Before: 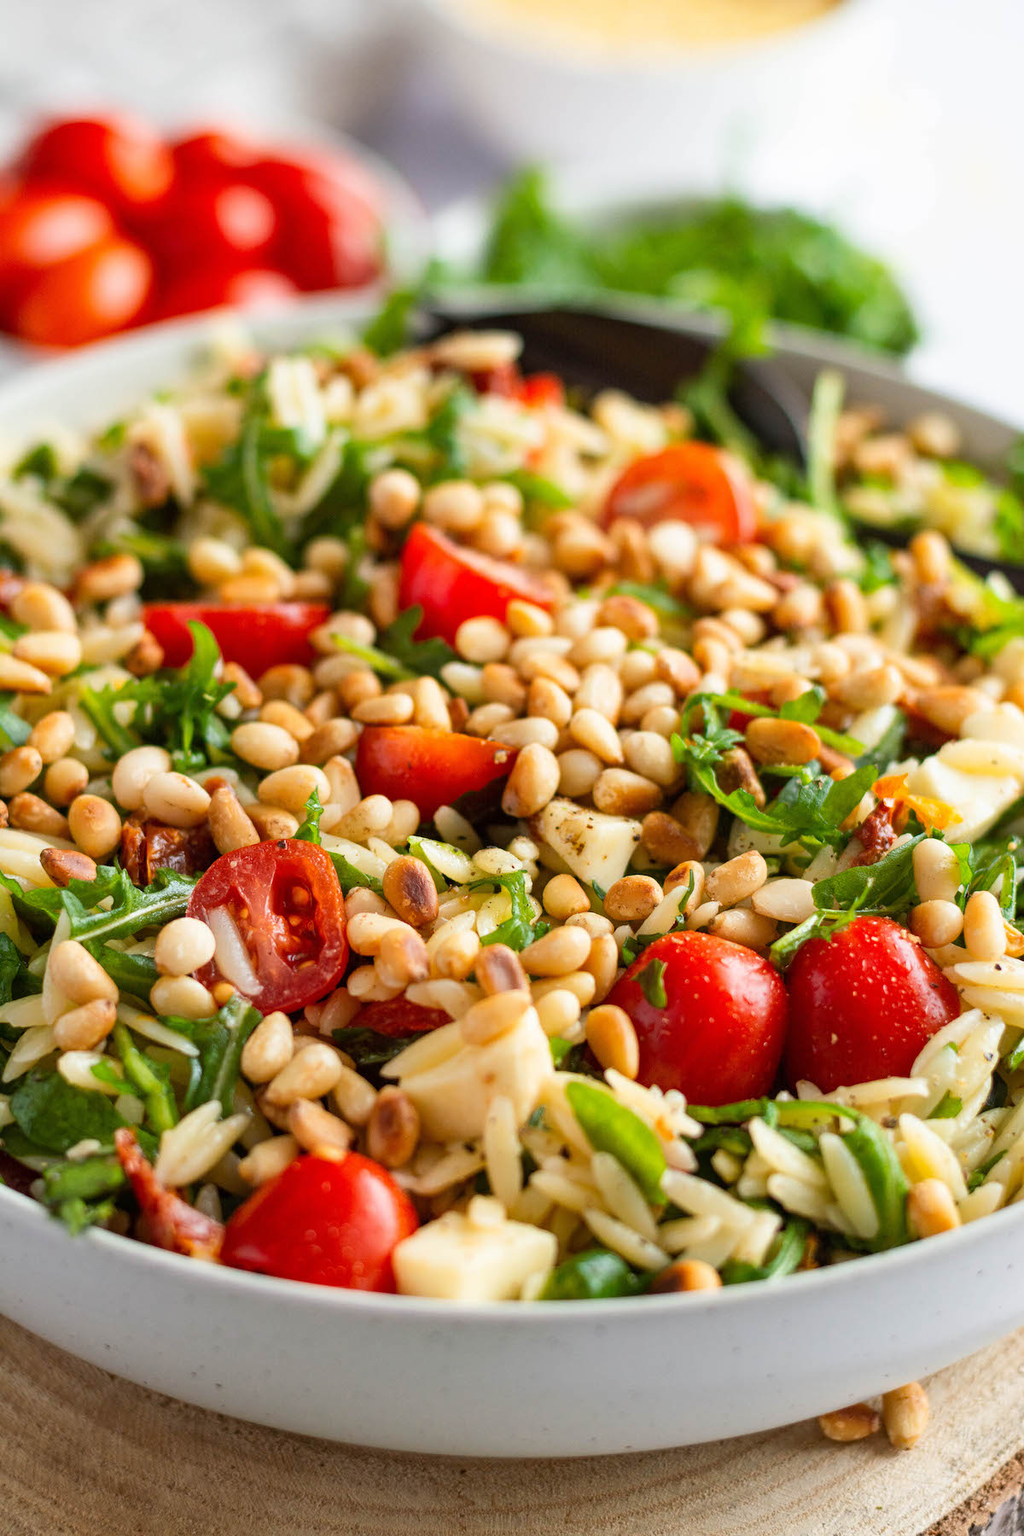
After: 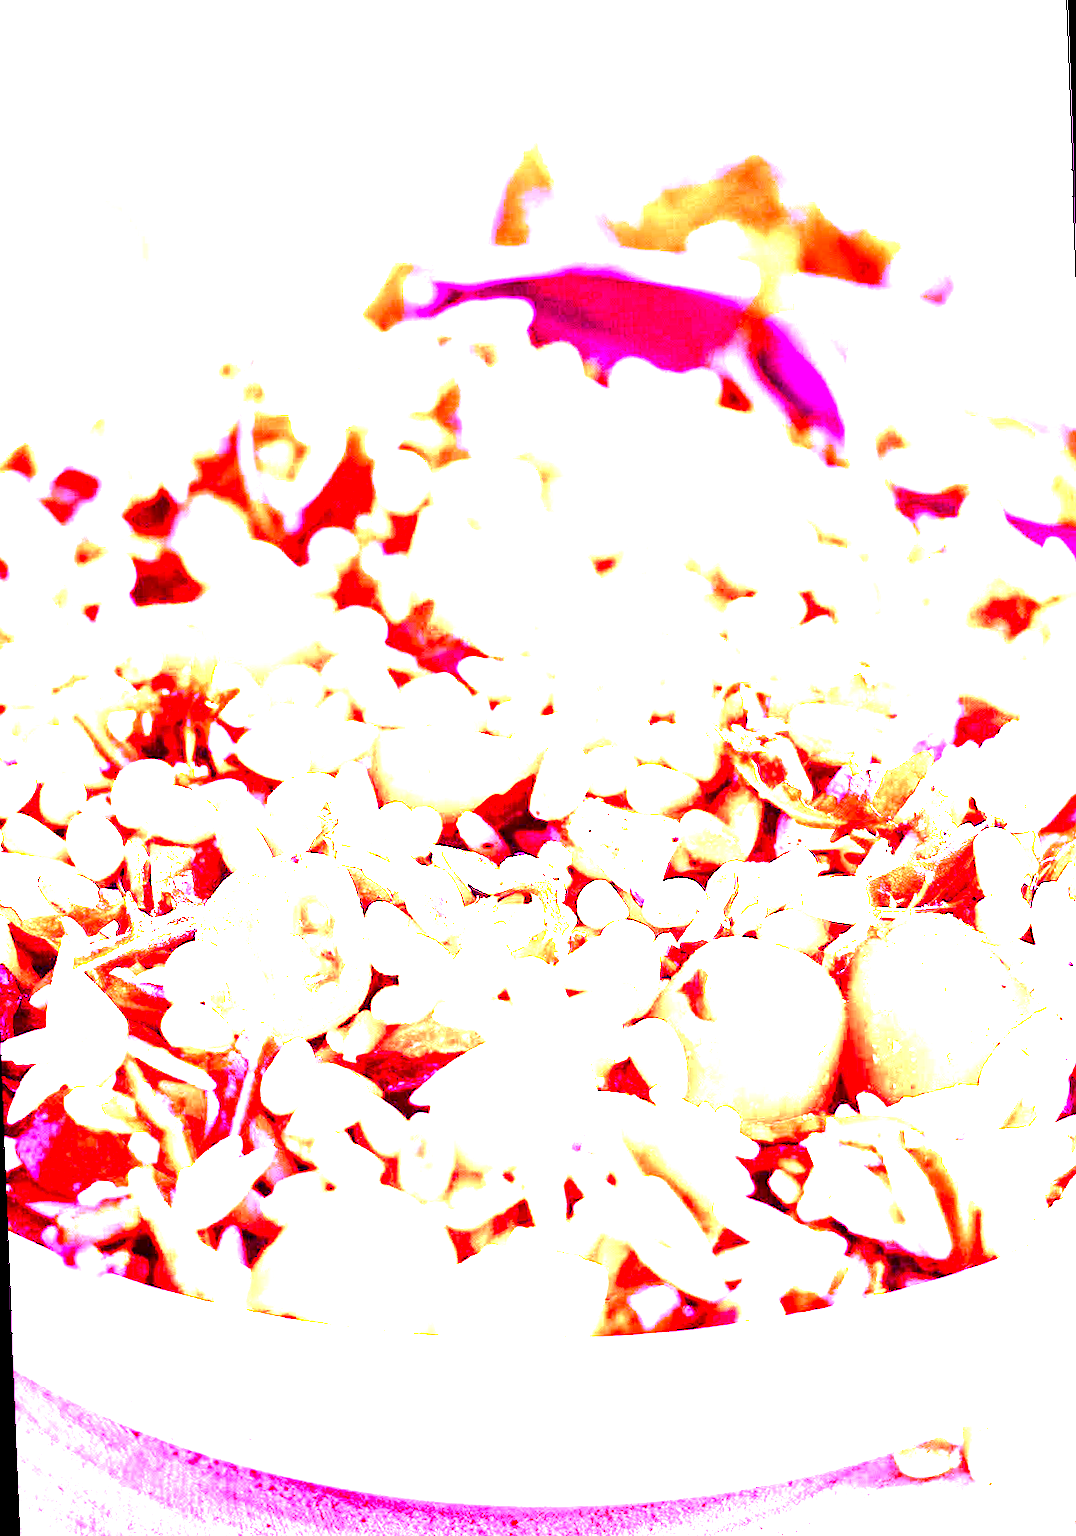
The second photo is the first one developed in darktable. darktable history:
contrast brightness saturation: brightness -0.2, saturation 0.08
white balance: red 8, blue 8
rotate and perspective: rotation -2.12°, lens shift (vertical) 0.009, lens shift (horizontal) -0.008, automatic cropping original format, crop left 0.036, crop right 0.964, crop top 0.05, crop bottom 0.959
